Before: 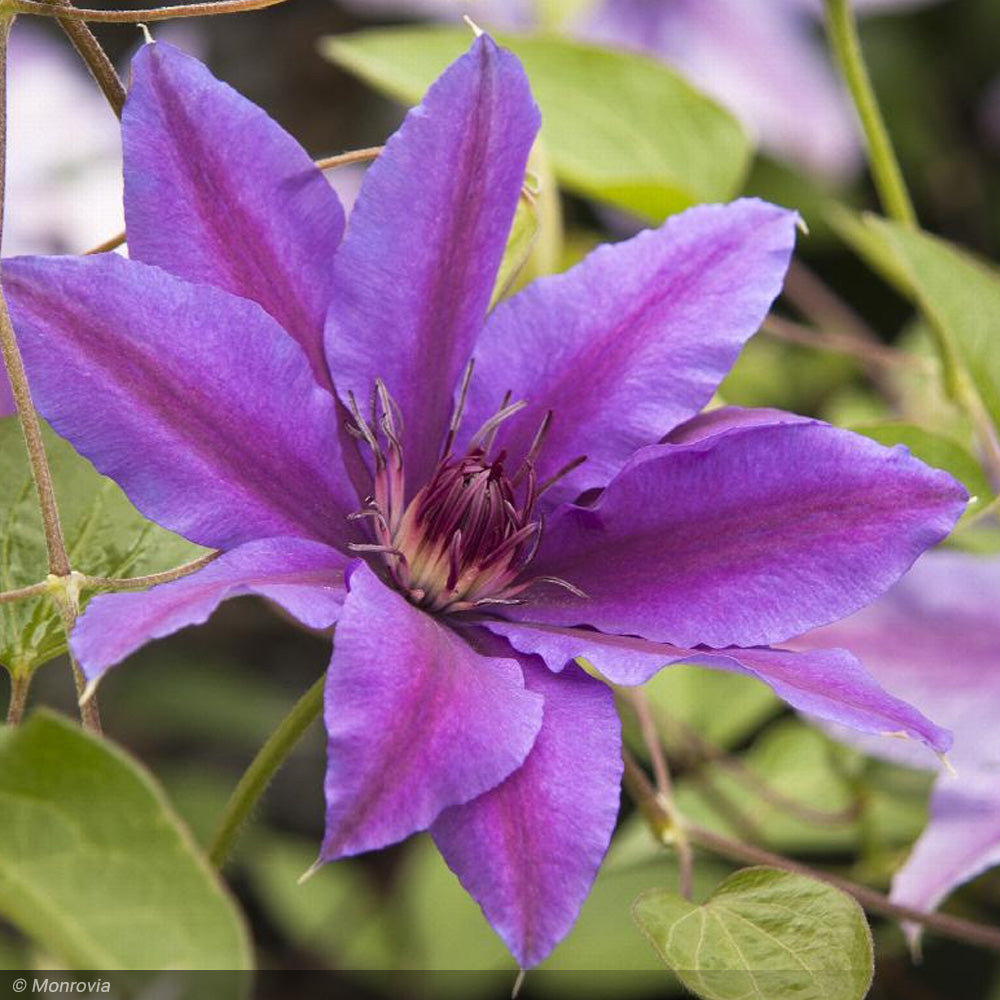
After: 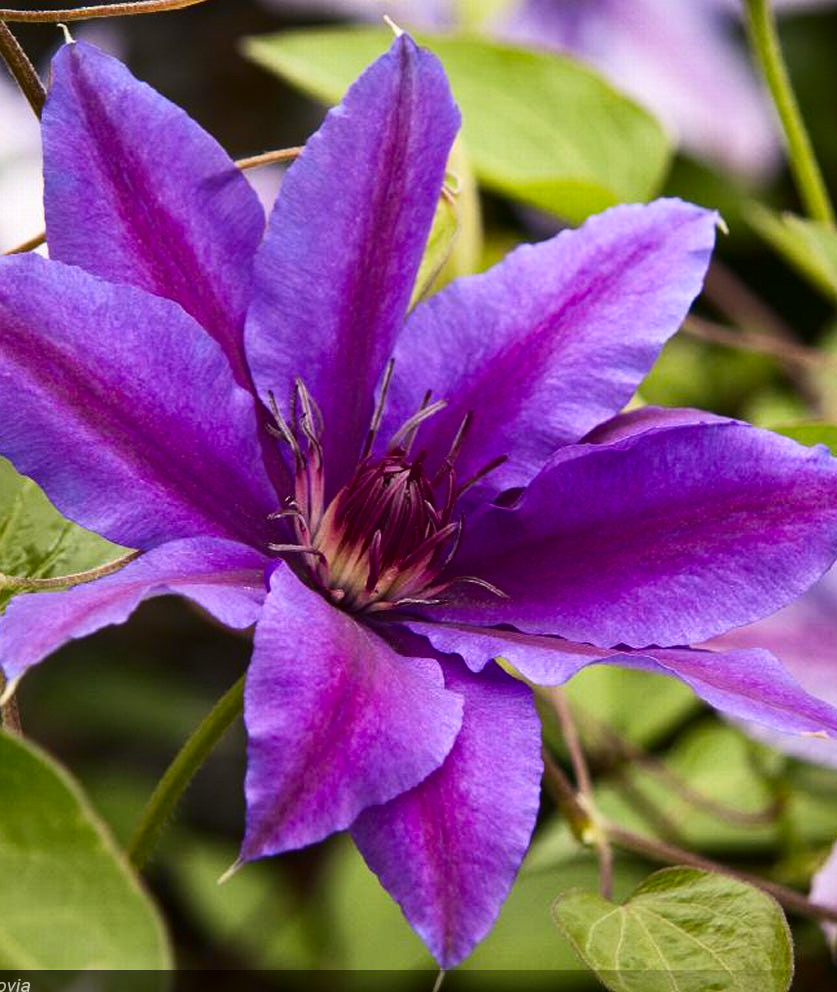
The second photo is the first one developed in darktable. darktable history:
contrast brightness saturation: contrast 0.19, brightness -0.11, saturation 0.21
crop: left 8.026%, right 7.374%
